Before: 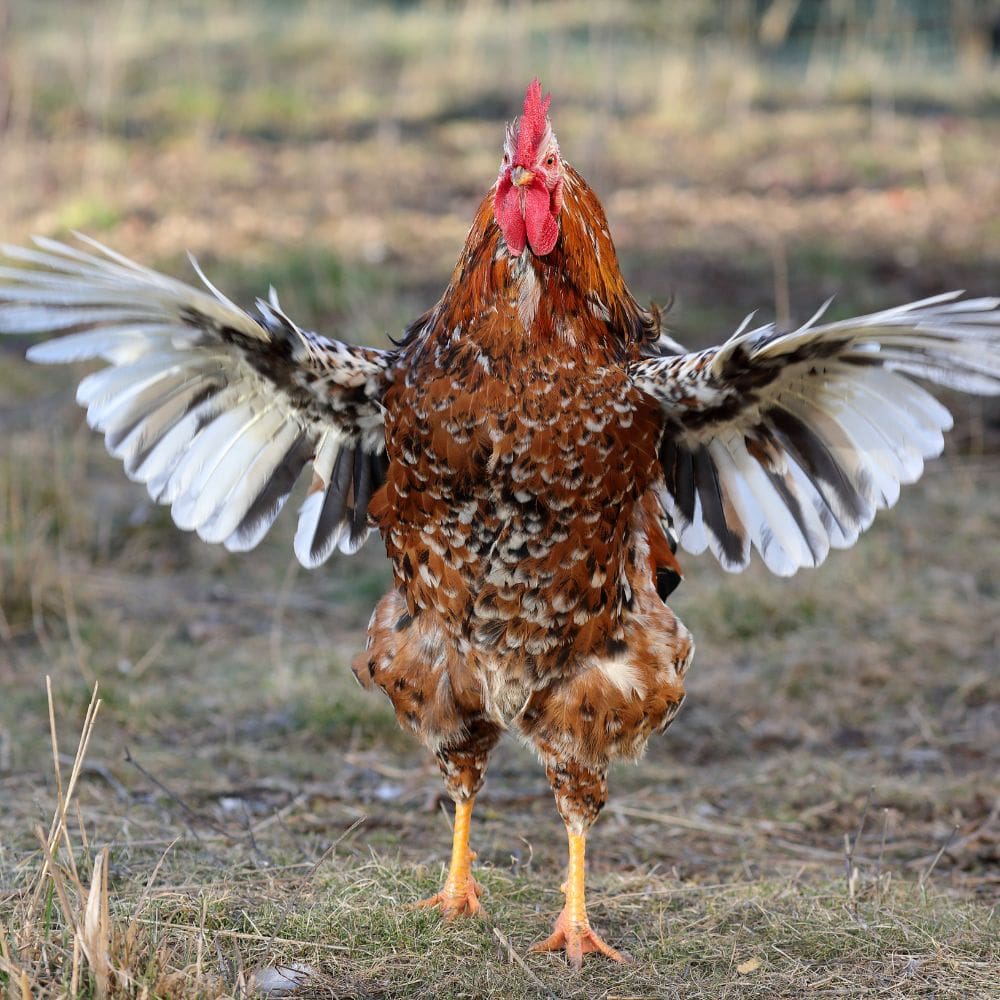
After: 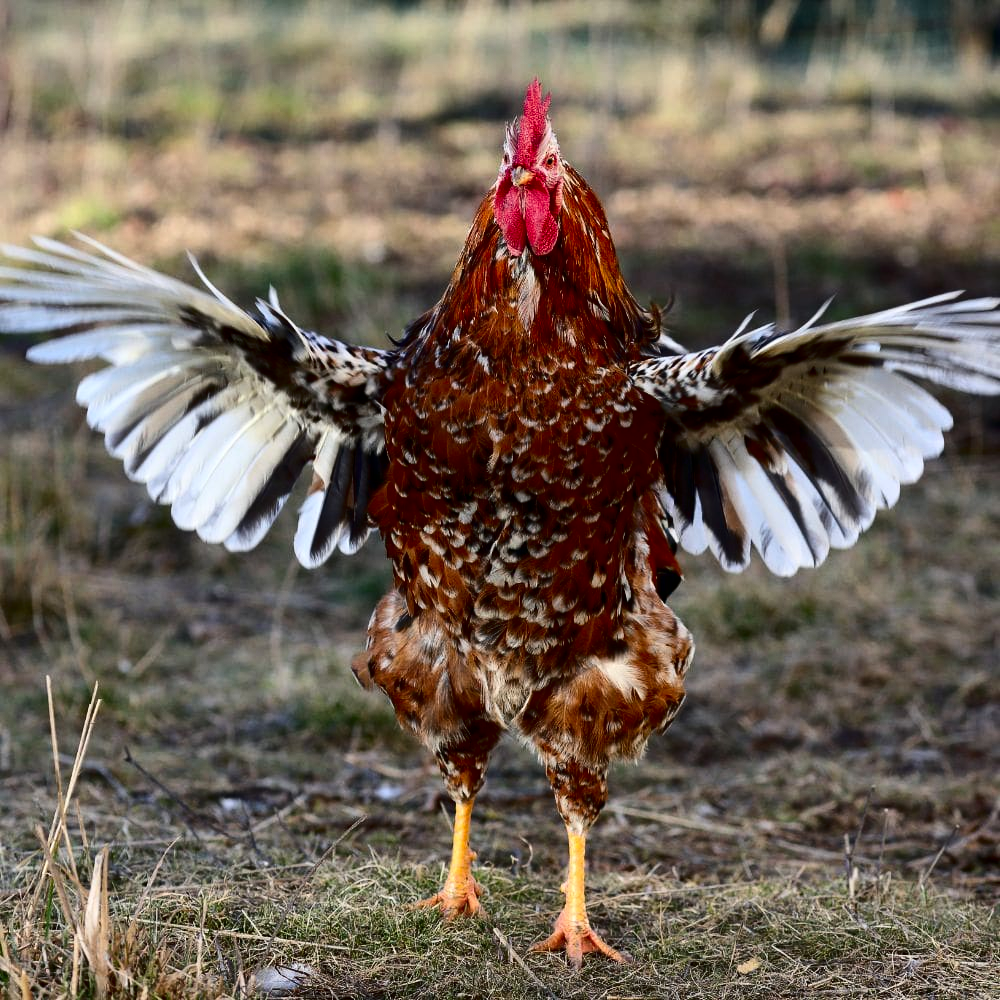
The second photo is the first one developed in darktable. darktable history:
contrast brightness saturation: contrast 0.241, brightness -0.236, saturation 0.136
